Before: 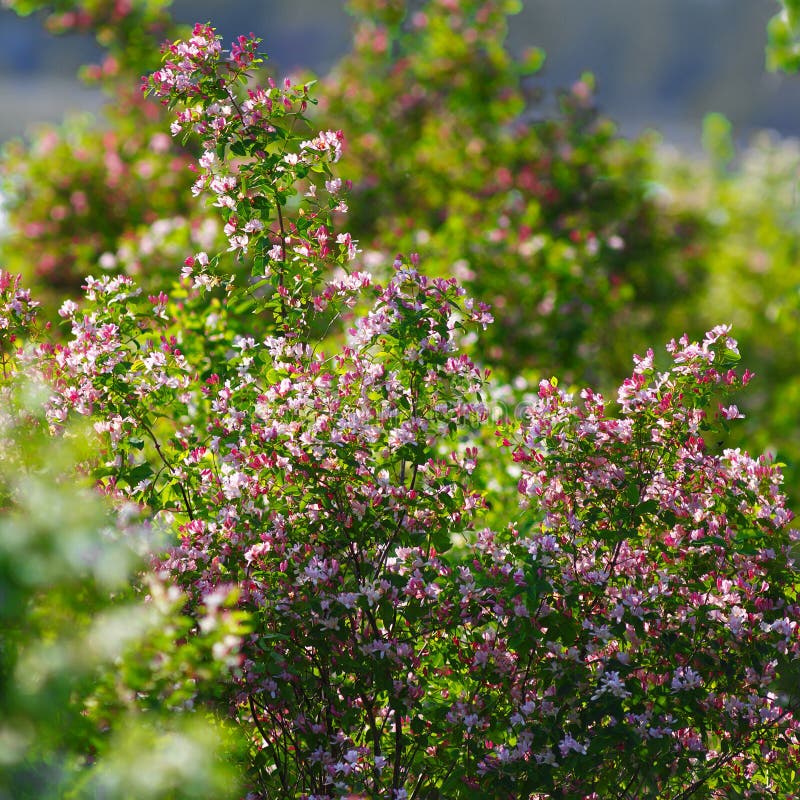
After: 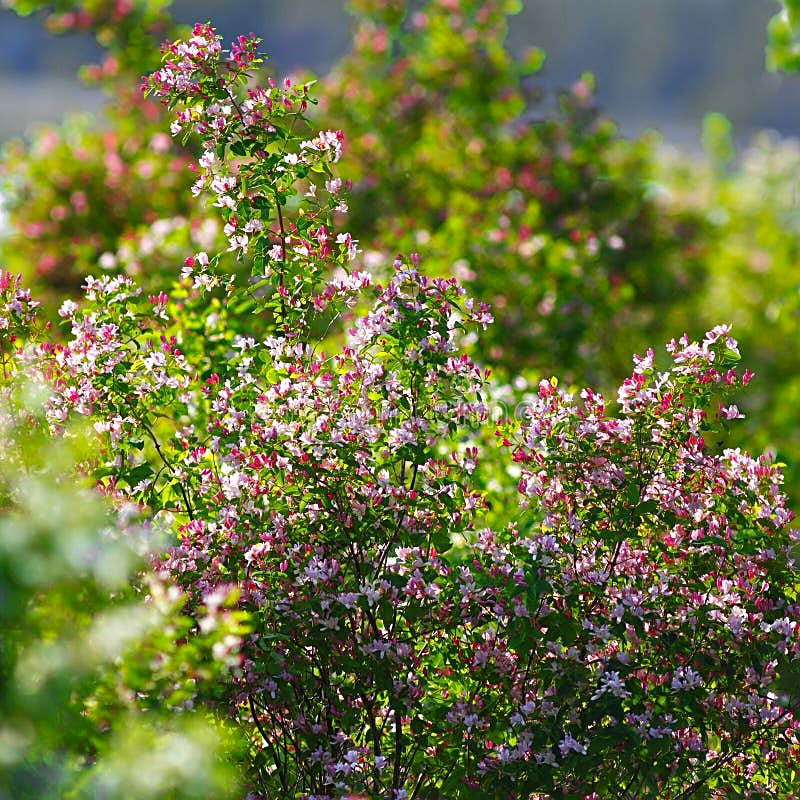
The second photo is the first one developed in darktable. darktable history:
sharpen: on, module defaults
levels: levels [0, 0.476, 0.951]
color zones: curves: ch1 [(0, 0.525) (0.143, 0.556) (0.286, 0.52) (0.429, 0.5) (0.571, 0.5) (0.714, 0.5) (0.857, 0.503) (1, 0.525)]
